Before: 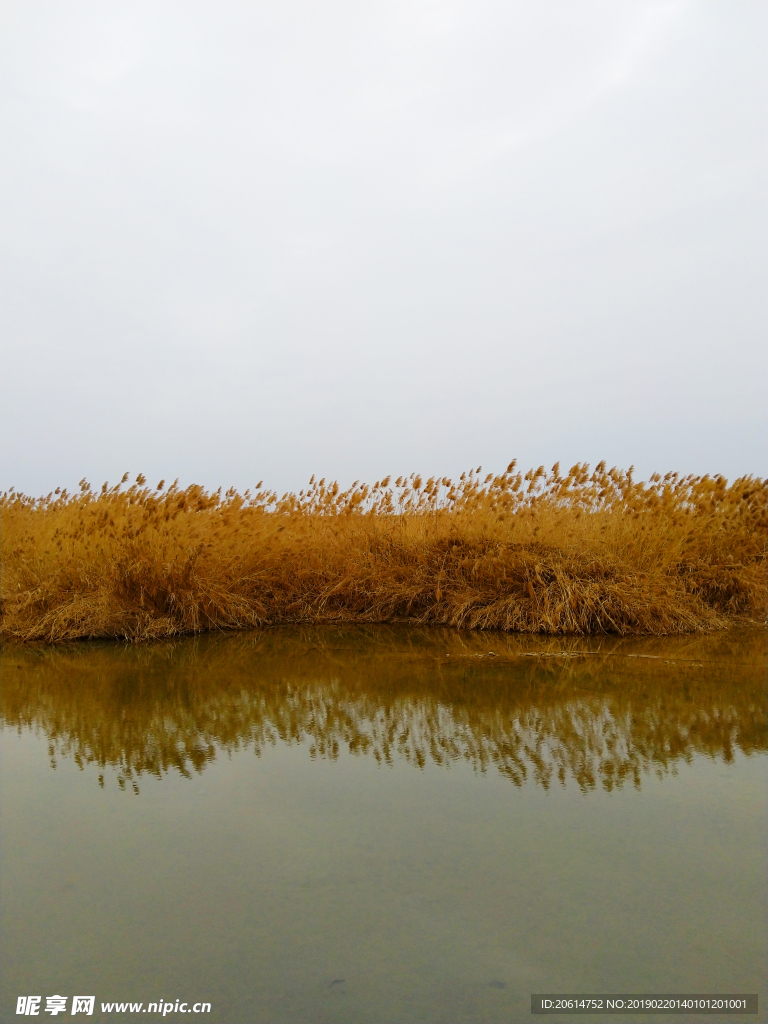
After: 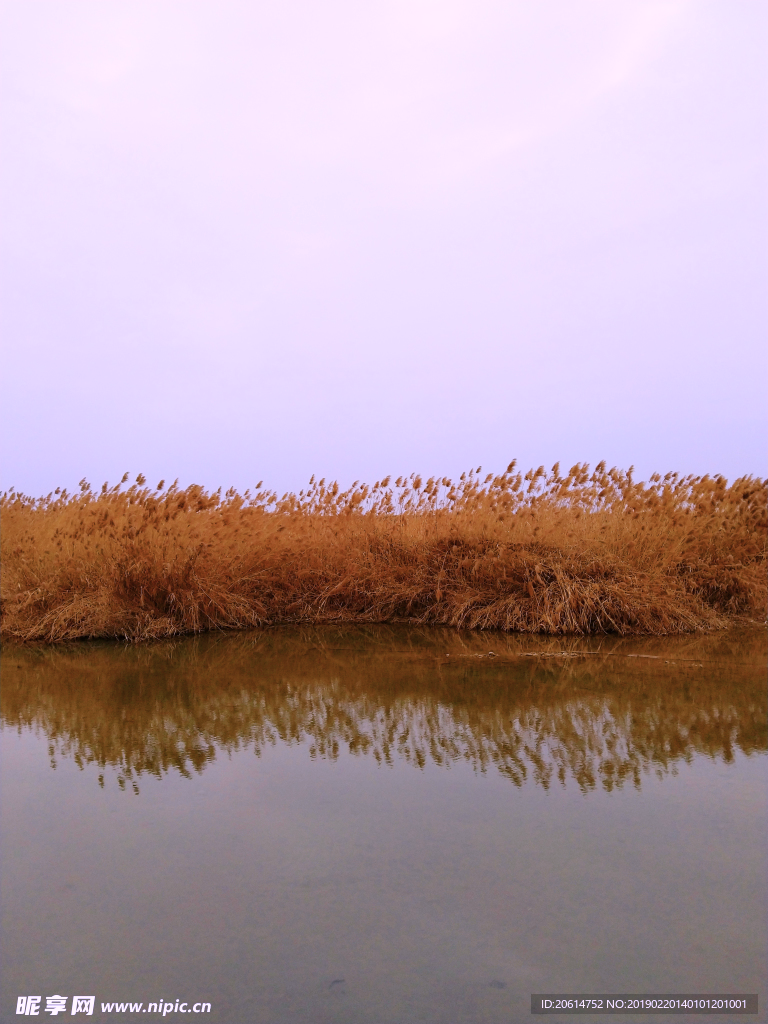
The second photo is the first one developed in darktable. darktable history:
color correction: highlights a* 15.19, highlights b* -25.71
